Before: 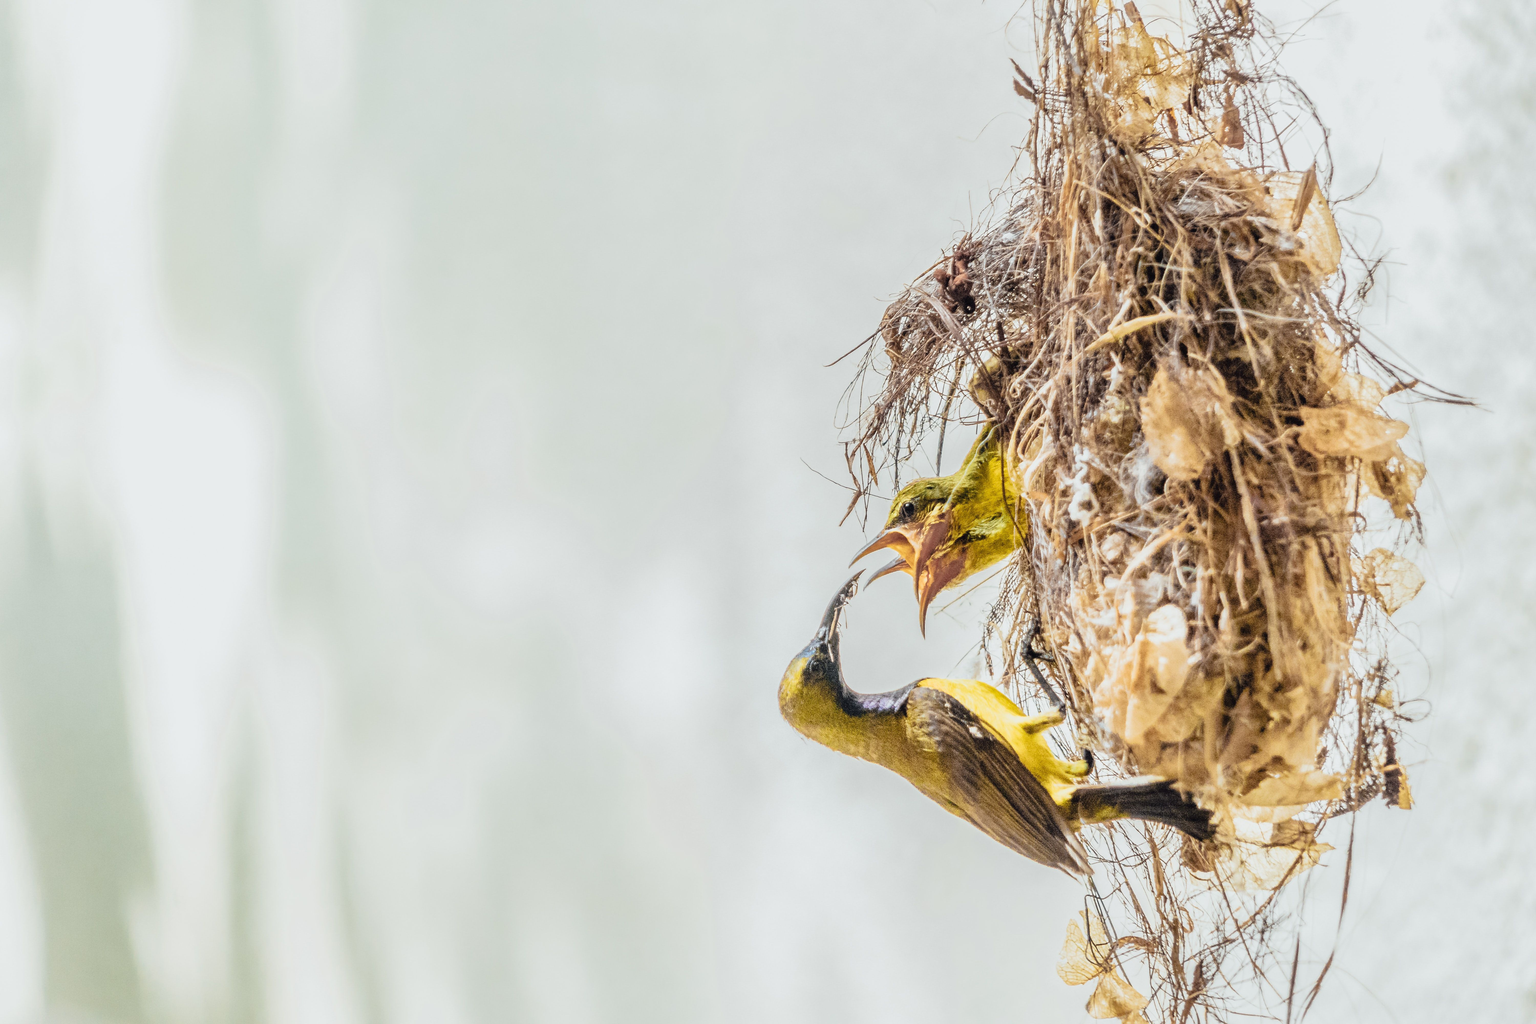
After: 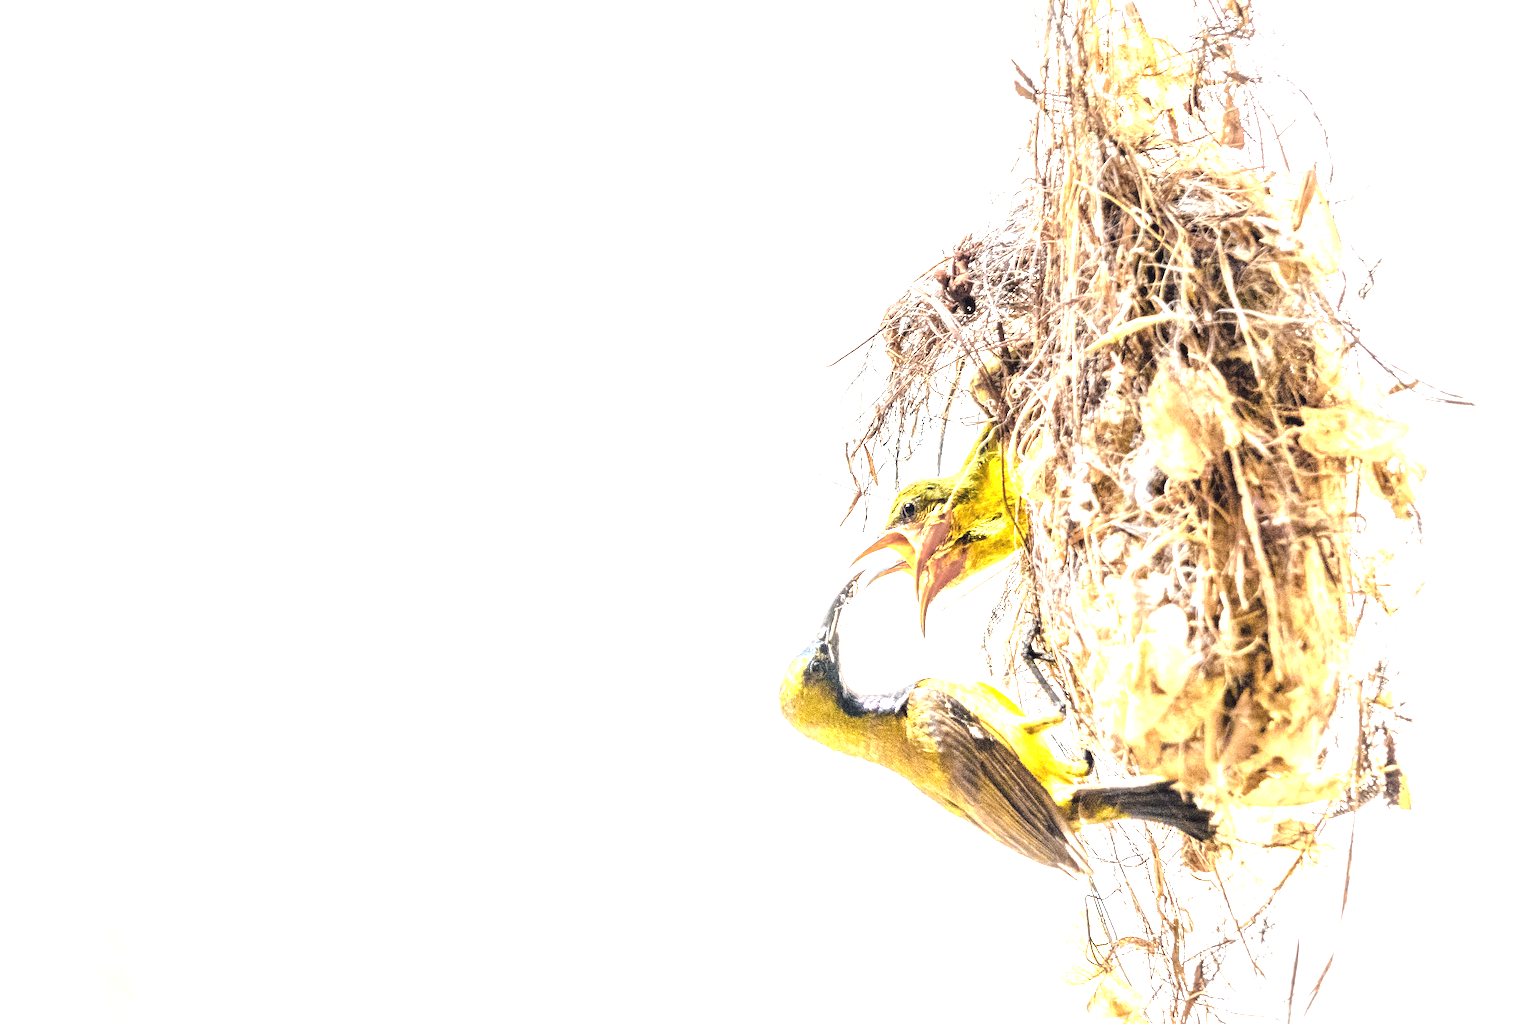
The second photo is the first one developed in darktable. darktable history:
exposure: black level correction 0.001, exposure 1.398 EV, compensate exposure bias true, compensate highlight preservation false
base curve: preserve colors none
